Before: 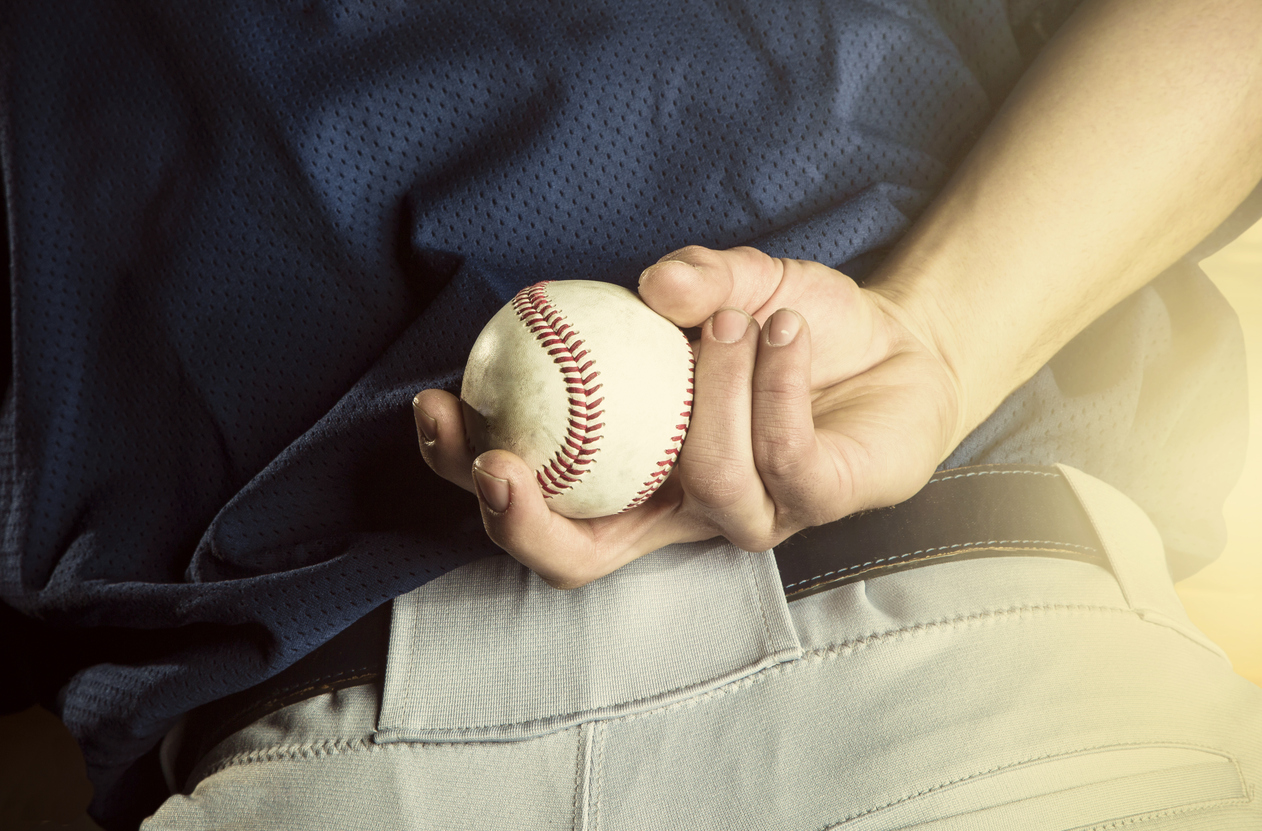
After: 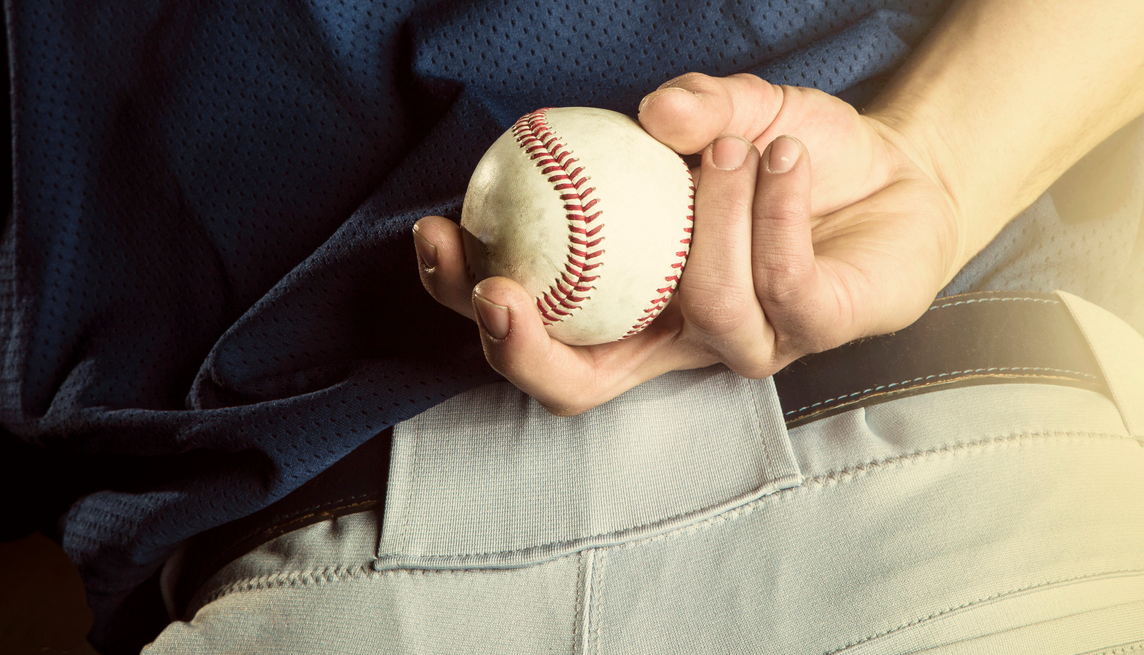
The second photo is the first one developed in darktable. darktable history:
crop: top 20.832%, right 9.337%, bottom 0.316%
